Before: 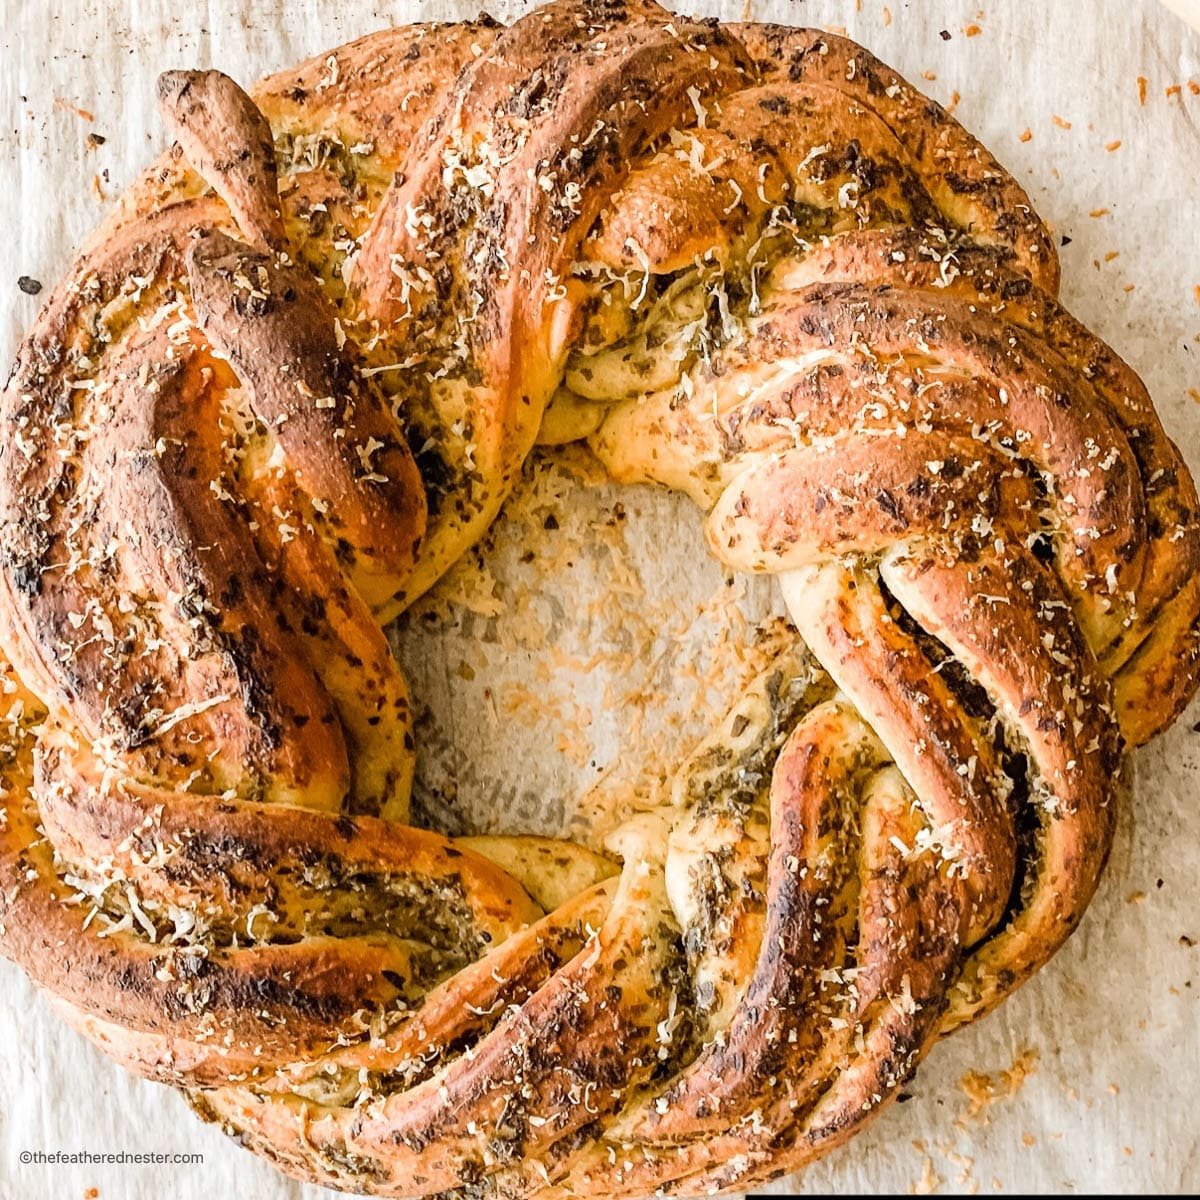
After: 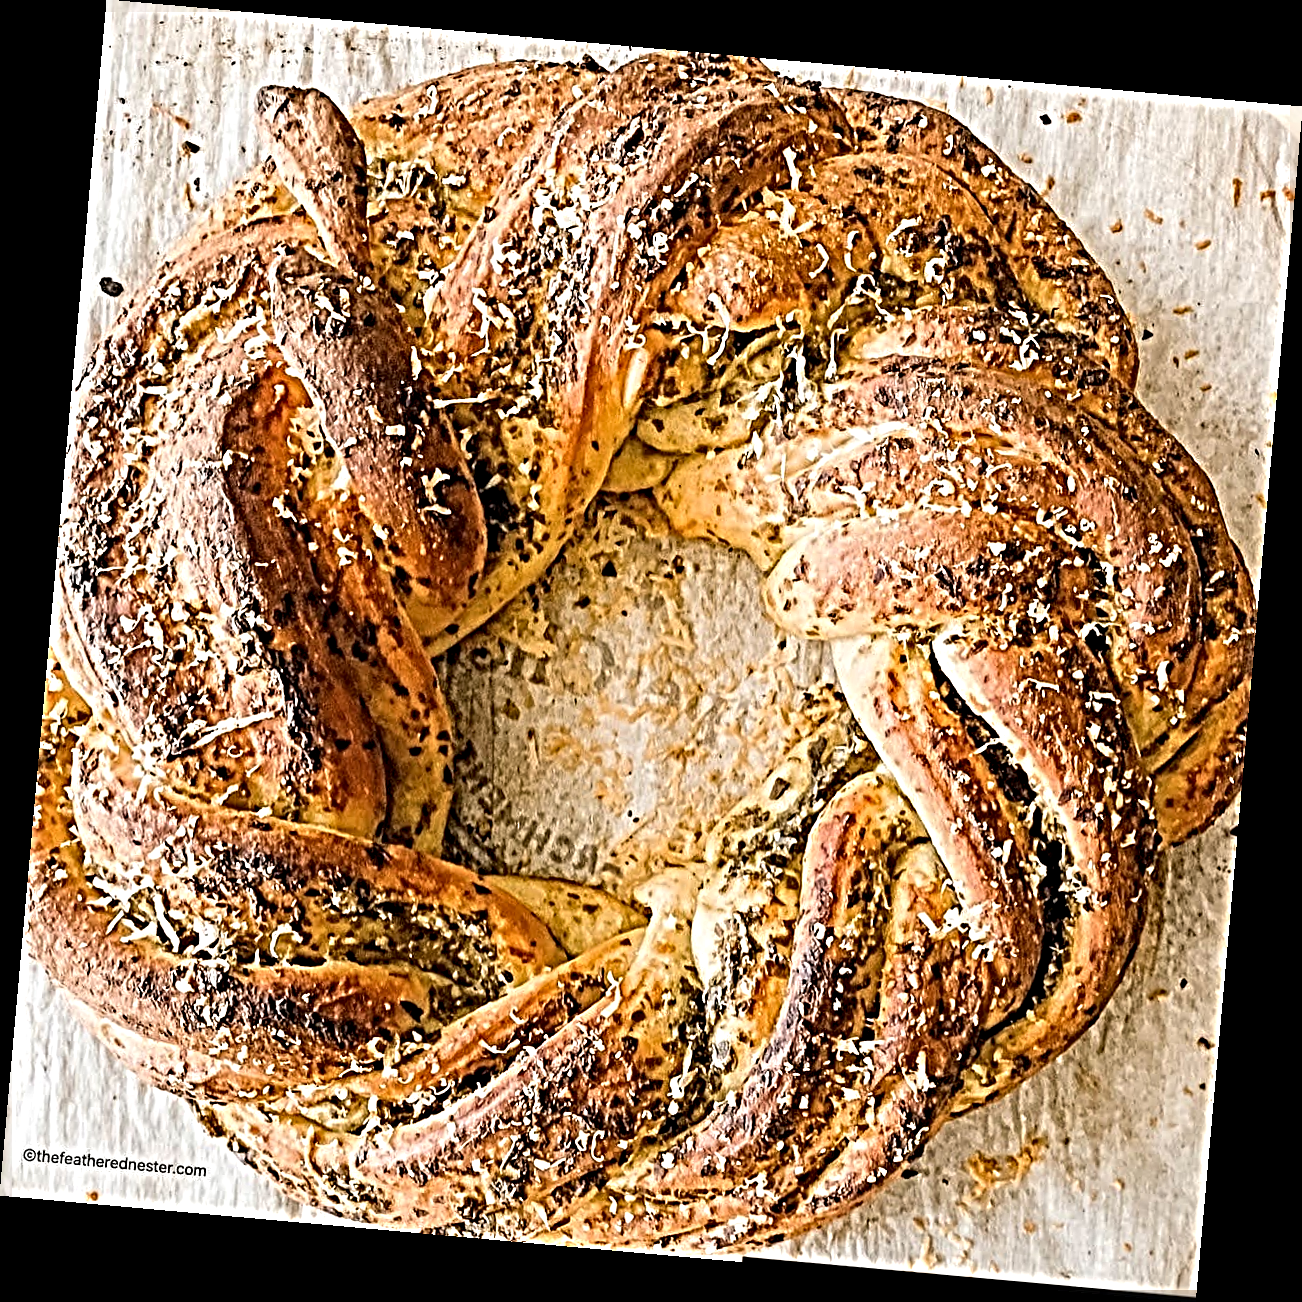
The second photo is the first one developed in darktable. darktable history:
rotate and perspective: rotation 5.12°, automatic cropping off
white balance: emerald 1
sharpen: radius 6.3, amount 1.8, threshold 0
